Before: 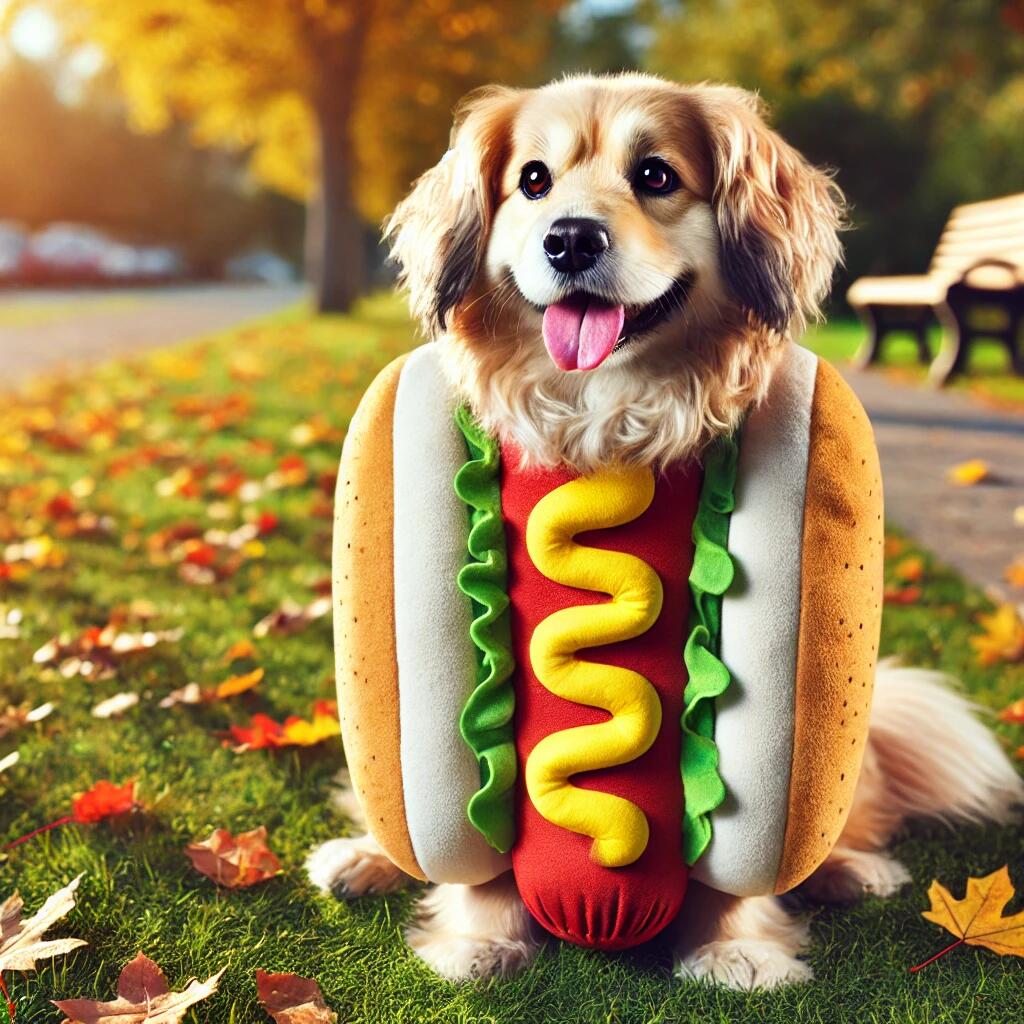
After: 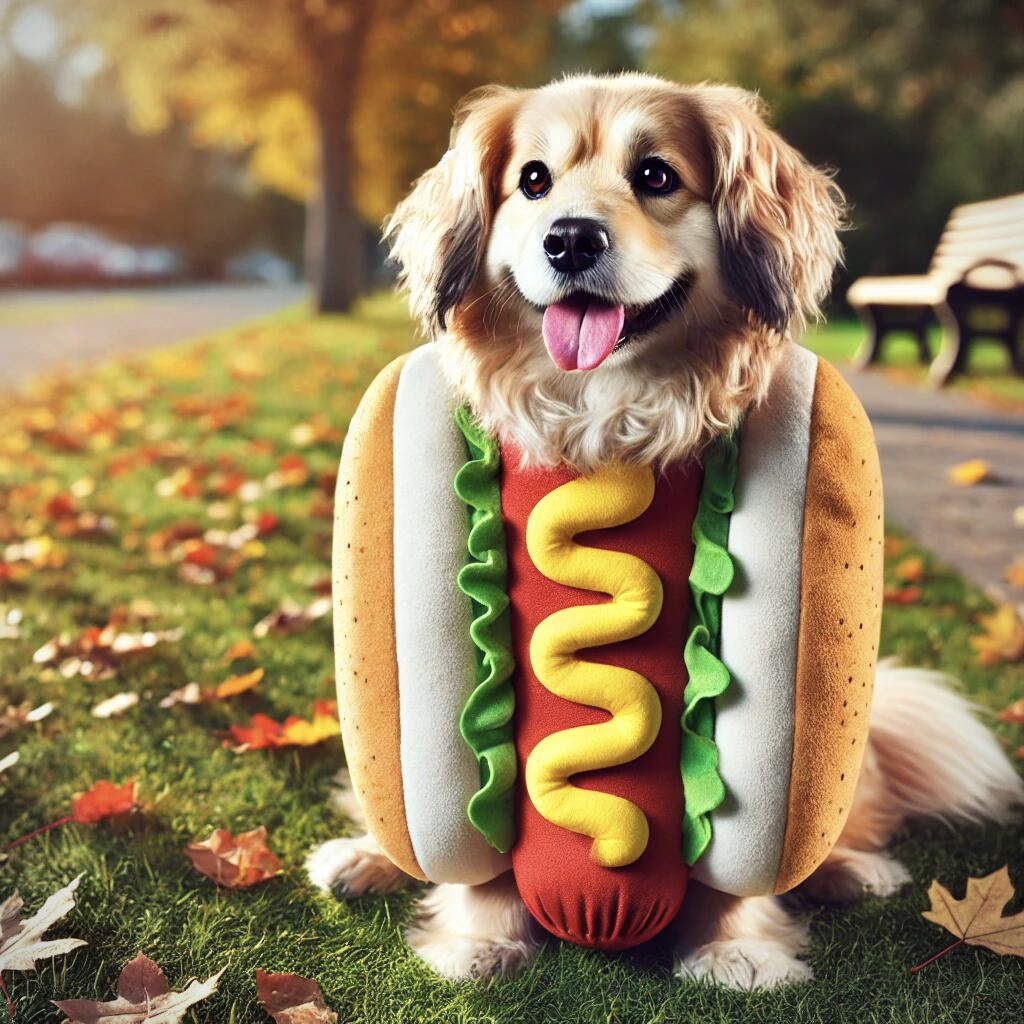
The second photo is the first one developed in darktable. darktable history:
color correction: saturation 0.8
vignetting: fall-off start 92.6%, brightness -0.52, saturation -0.51, center (-0.012, 0)
